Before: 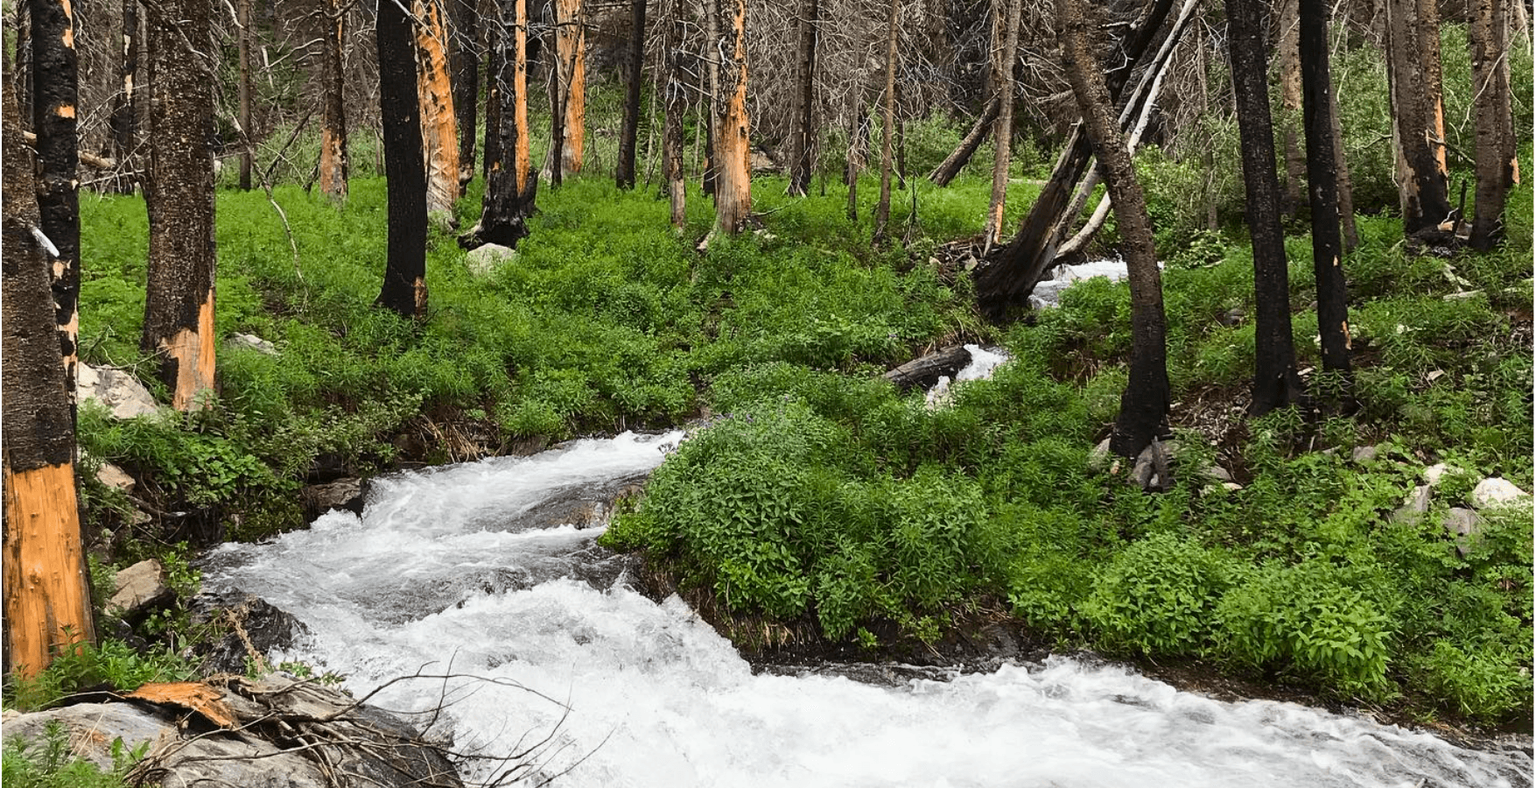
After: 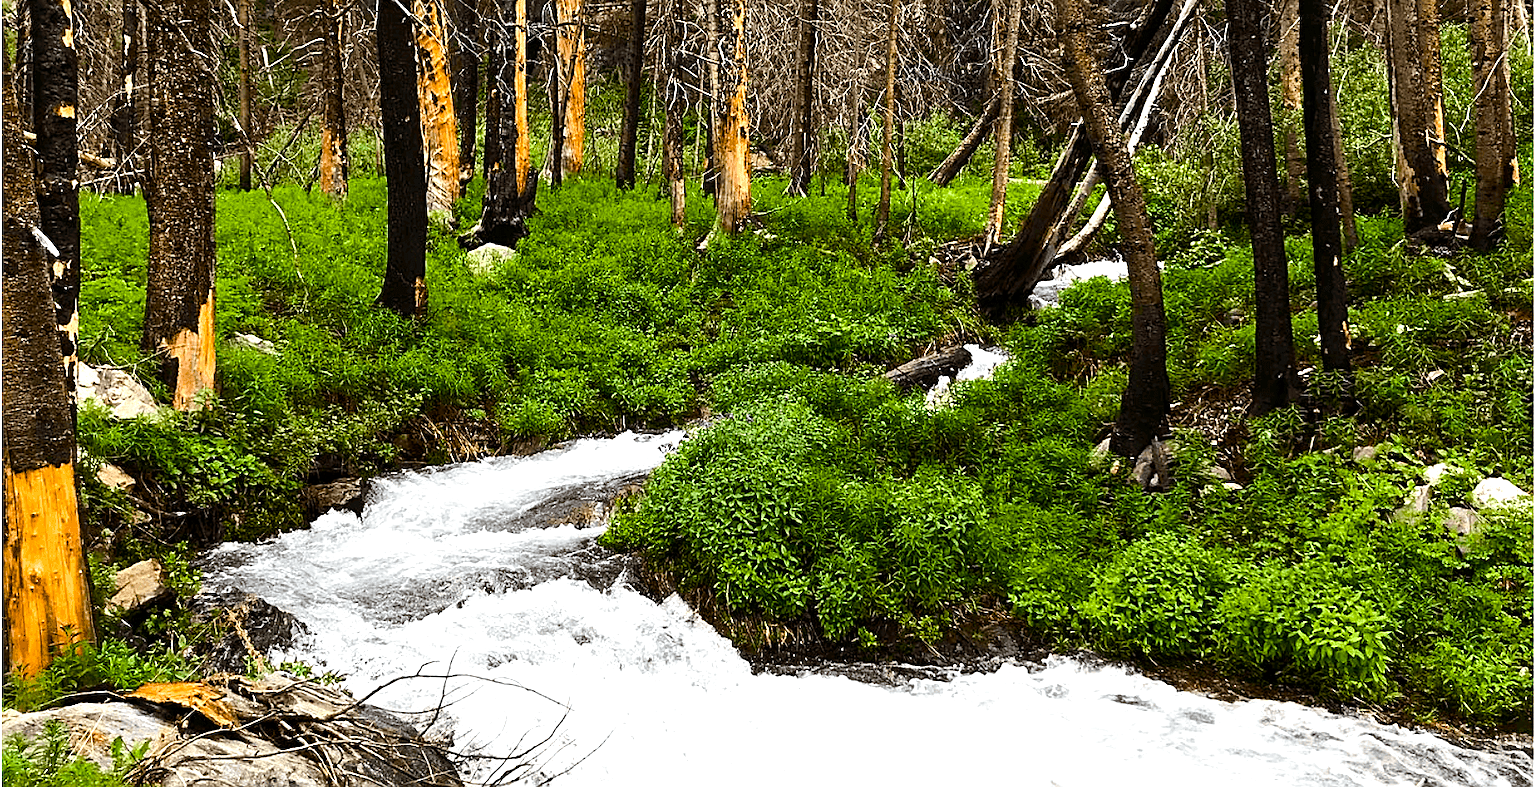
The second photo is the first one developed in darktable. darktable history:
color balance rgb: global offset › luminance -0.37%, perceptual saturation grading › highlights -17.77%, perceptual saturation grading › mid-tones 33.1%, perceptual saturation grading › shadows 50.52%, perceptual brilliance grading › highlights 20%, perceptual brilliance grading › mid-tones 20%, perceptual brilliance grading › shadows -20%, global vibrance 50%
sharpen: on, module defaults
